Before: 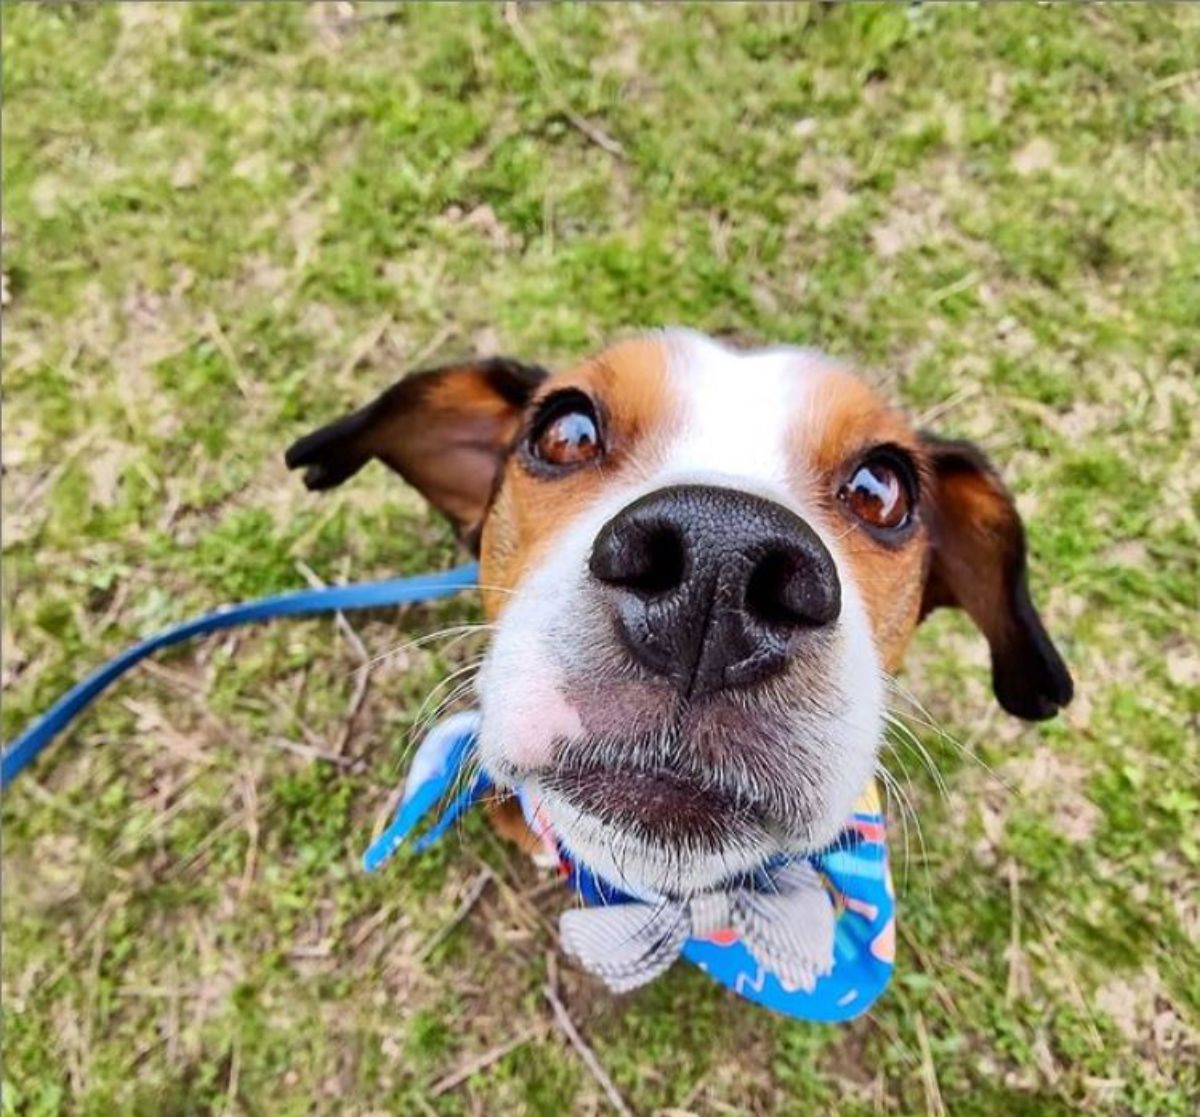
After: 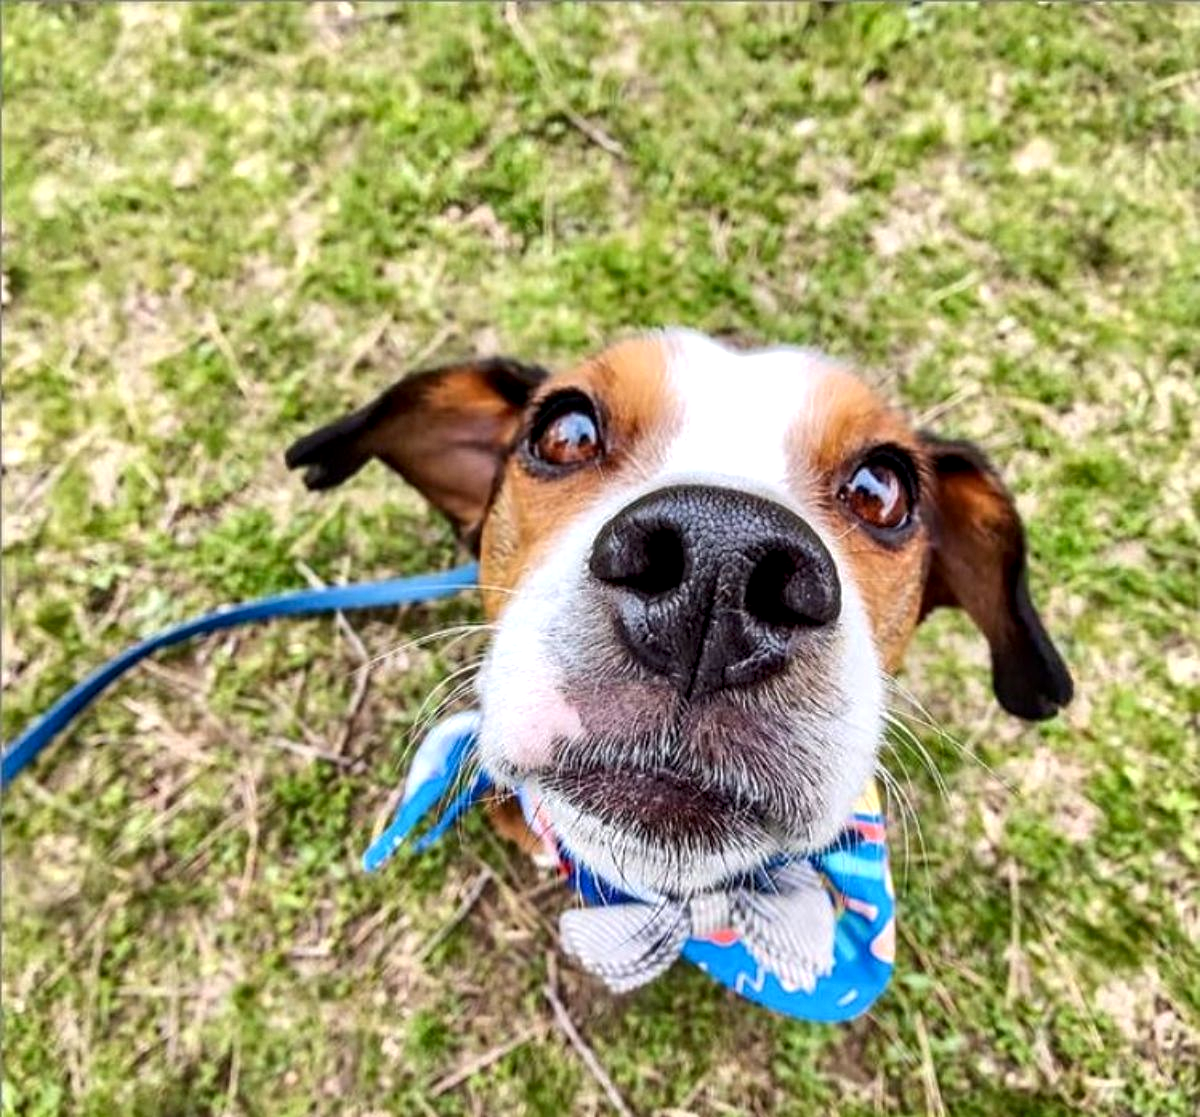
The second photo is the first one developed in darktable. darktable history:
exposure: exposure 0.188 EV, compensate highlight preservation false
local contrast: detail 142%
